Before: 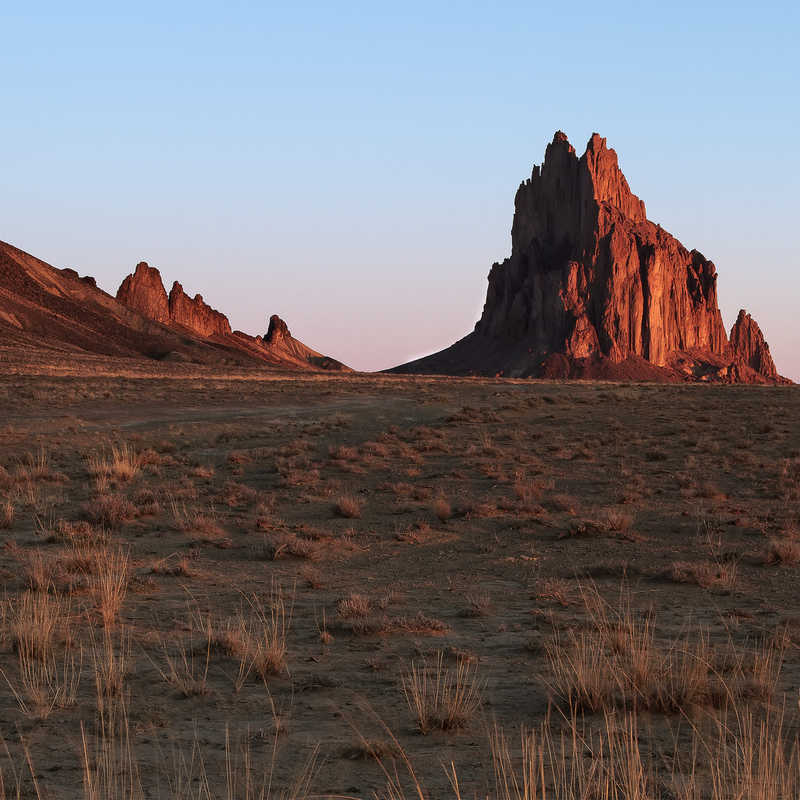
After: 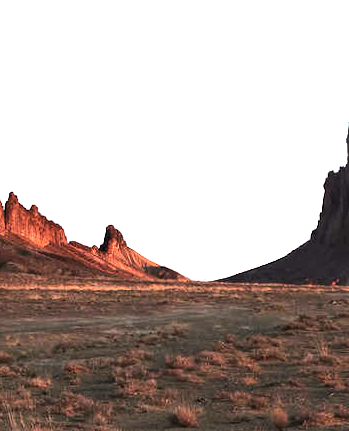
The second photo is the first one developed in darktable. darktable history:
tone equalizer: -8 EV -0.417 EV, -7 EV -0.389 EV, -6 EV -0.333 EV, -5 EV -0.222 EV, -3 EV 0.222 EV, -2 EV 0.333 EV, -1 EV 0.389 EV, +0 EV 0.417 EV, edges refinement/feathering 500, mask exposure compensation -1.57 EV, preserve details no
crop: left 20.248%, top 10.86%, right 35.675%, bottom 34.321%
exposure: black level correction 0, exposure 1.1 EV, compensate exposure bias true, compensate highlight preservation false
rotate and perspective: rotation -0.45°, automatic cropping original format, crop left 0.008, crop right 0.992, crop top 0.012, crop bottom 0.988
